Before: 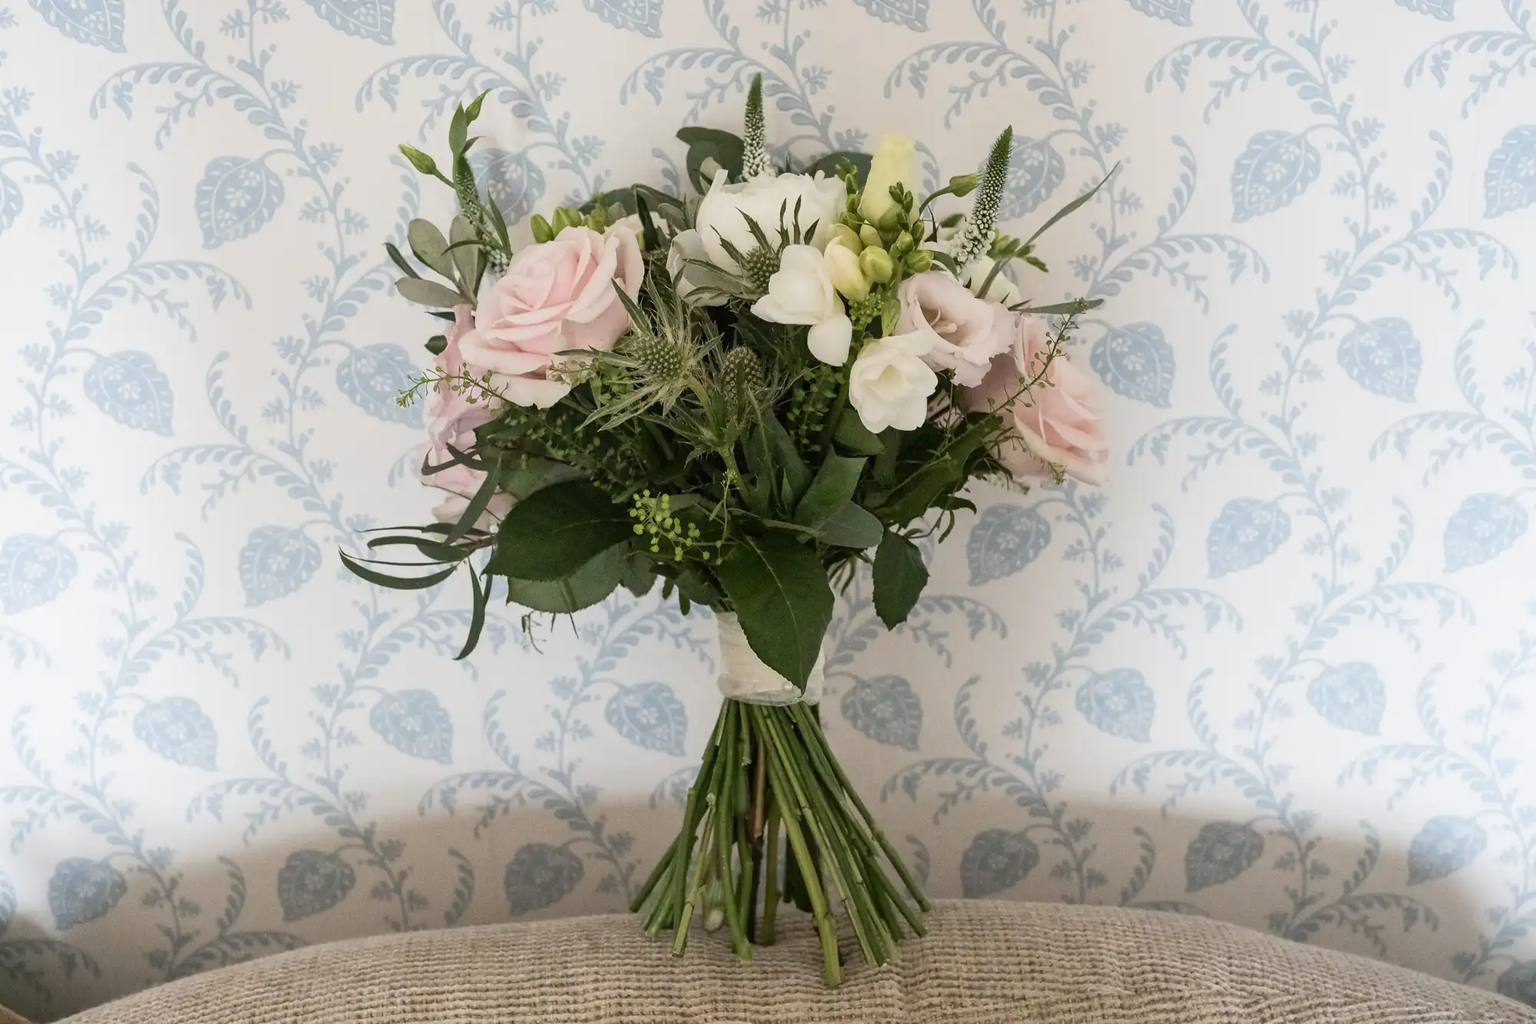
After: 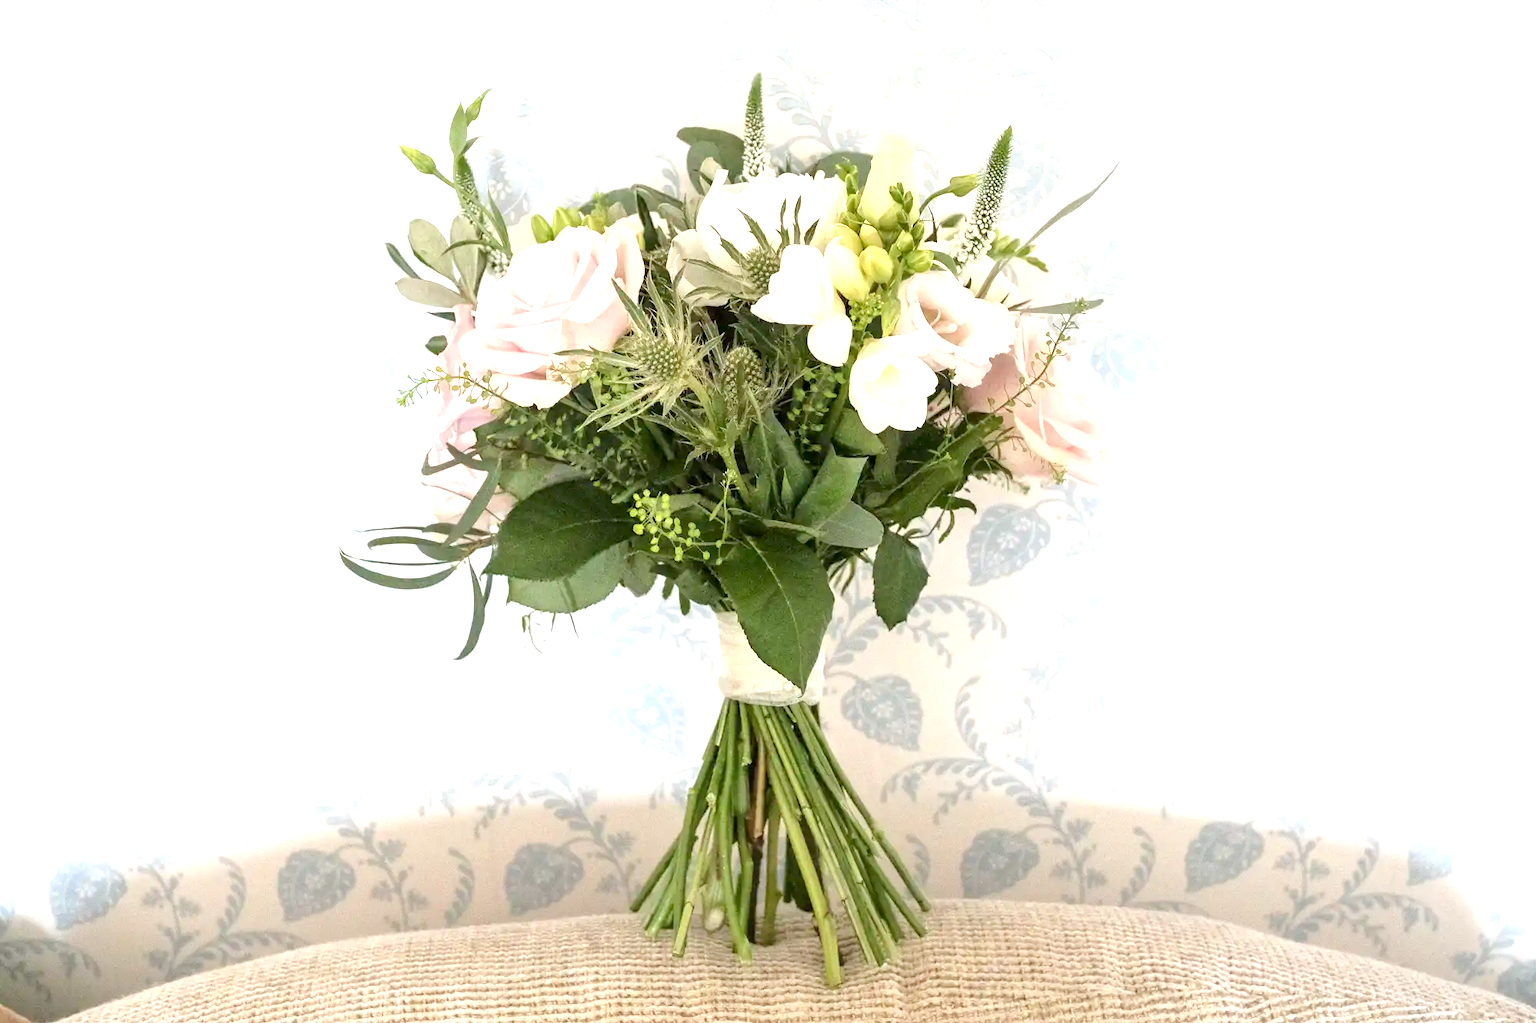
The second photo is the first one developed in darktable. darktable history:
tone equalizer: -8 EV 0.998 EV, -7 EV 1.02 EV, -6 EV 1.01 EV, -5 EV 0.996 EV, -4 EV 1 EV, -3 EV 0.767 EV, -2 EV 0.497 EV, -1 EV 0.272 EV, edges refinement/feathering 500, mask exposure compensation -1.57 EV, preserve details no
exposure: black level correction 0.002, exposure 1 EV, compensate highlight preservation false
